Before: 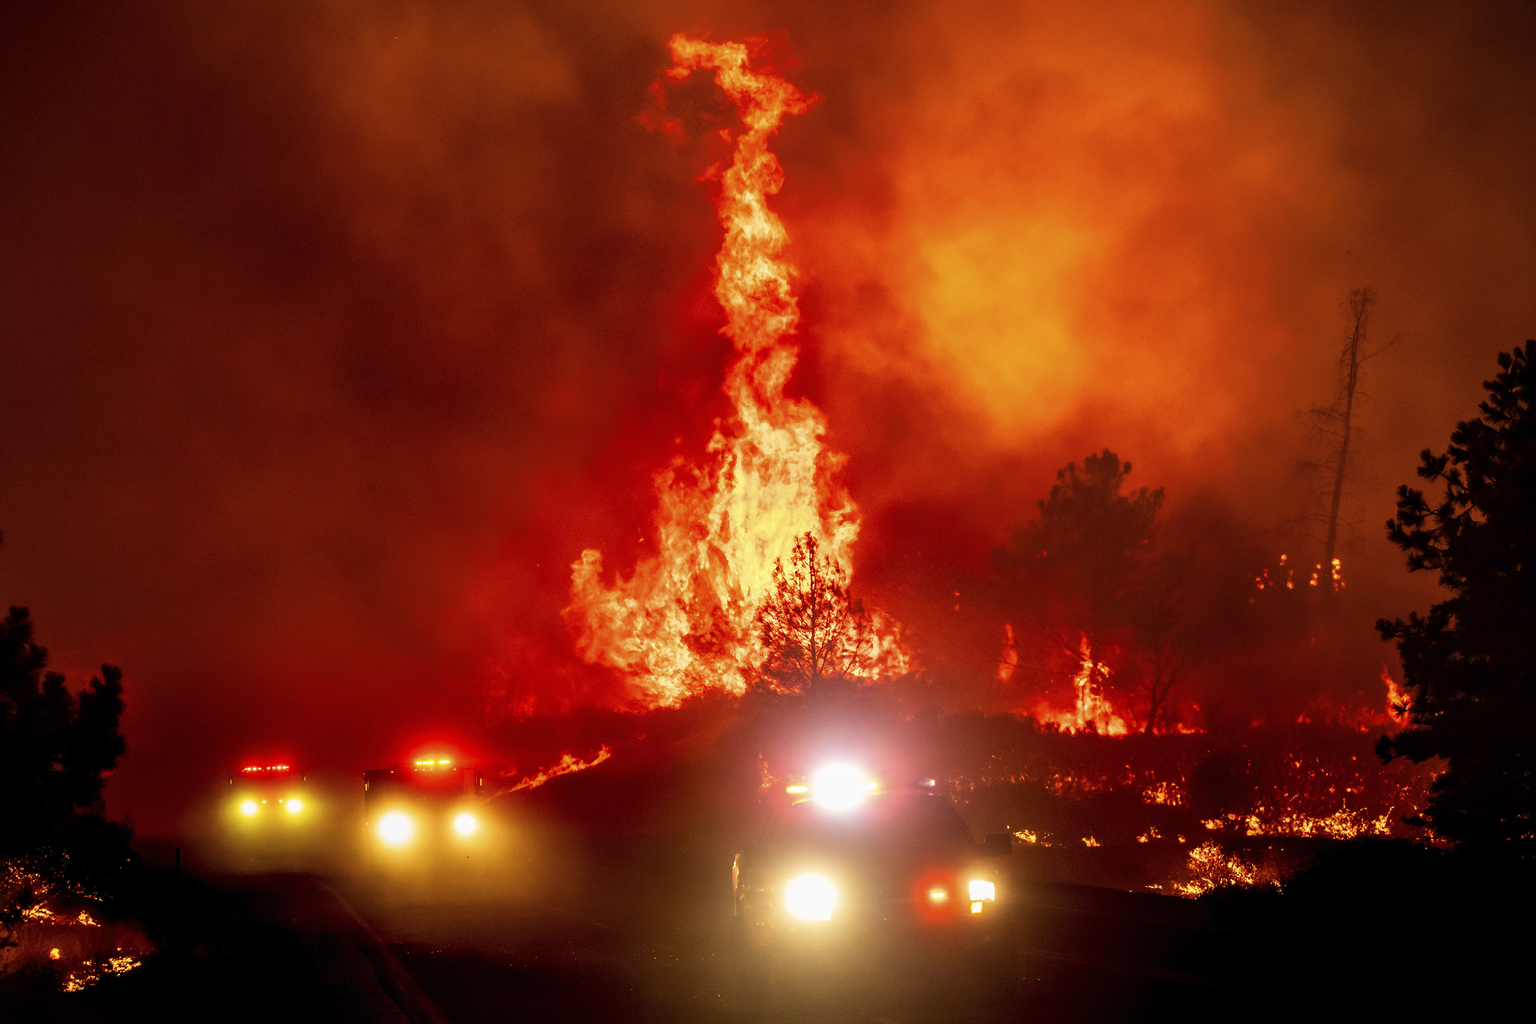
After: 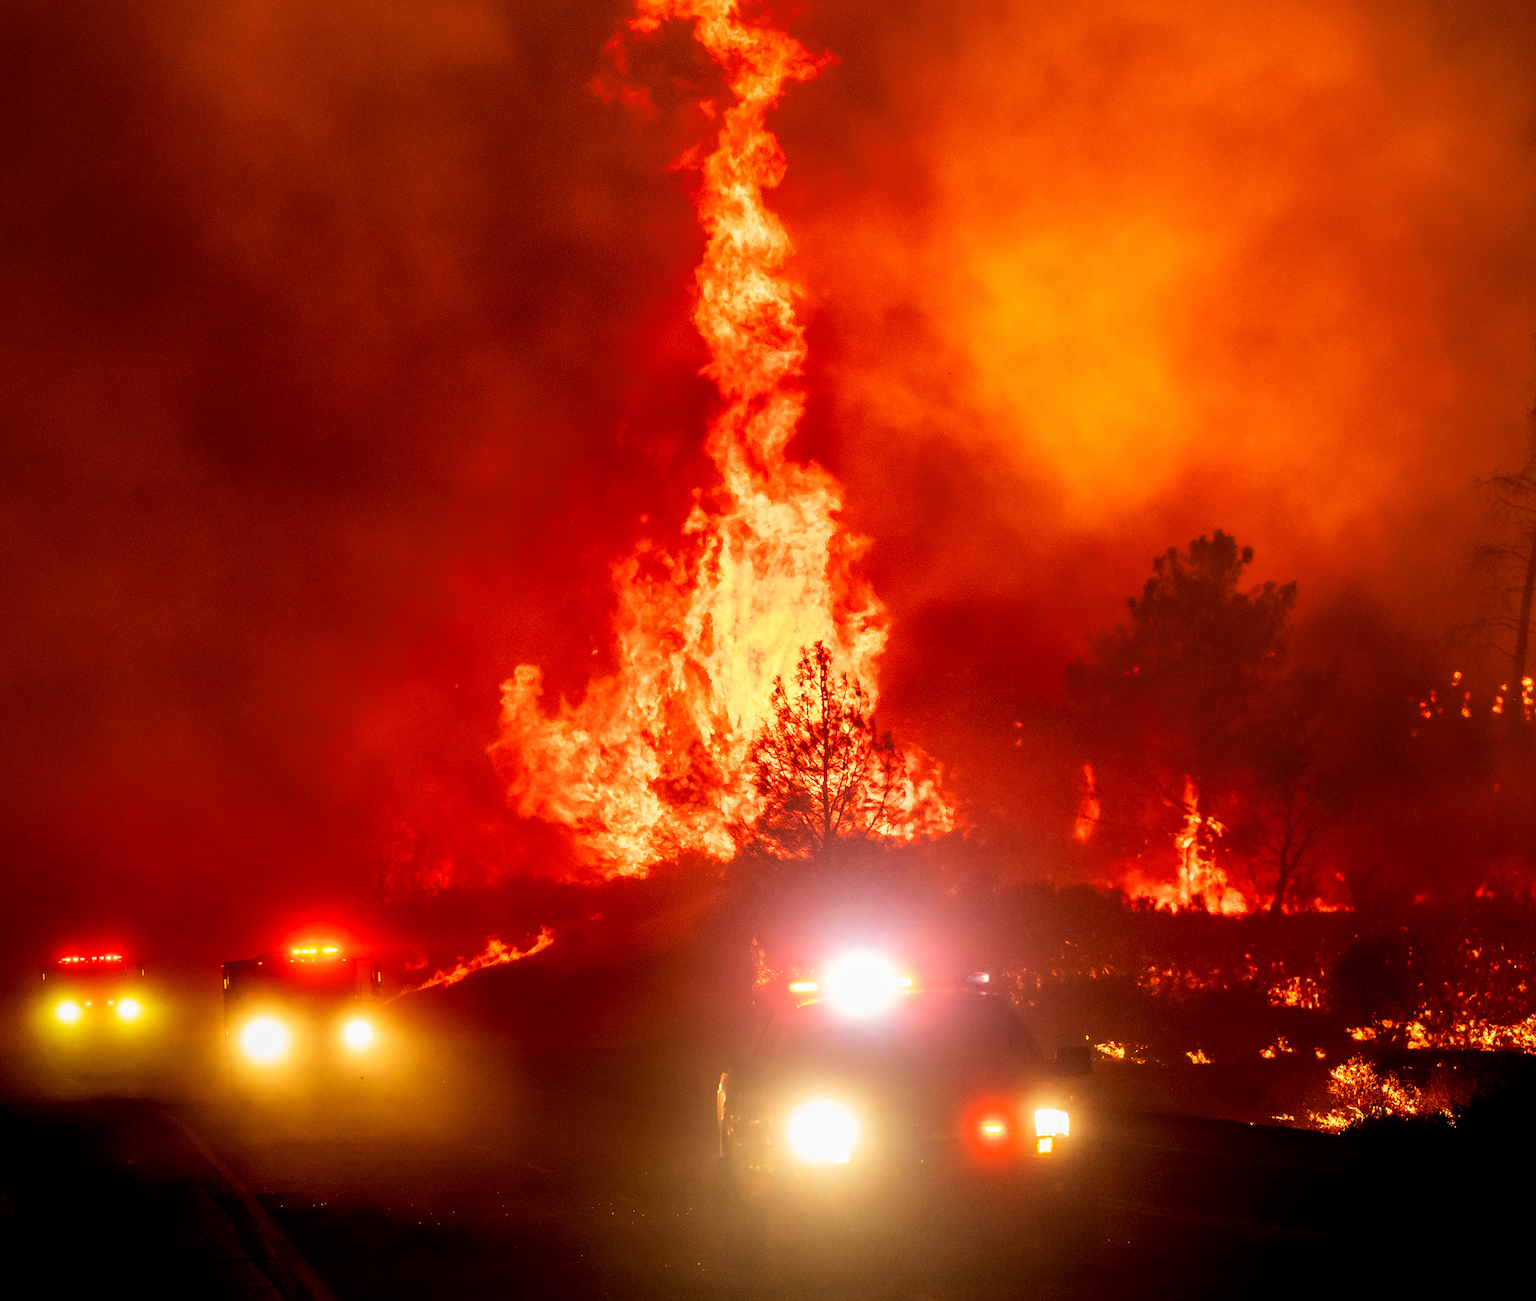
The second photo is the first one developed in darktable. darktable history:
crop and rotate: left 12.942%, top 5.363%, right 12.558%
